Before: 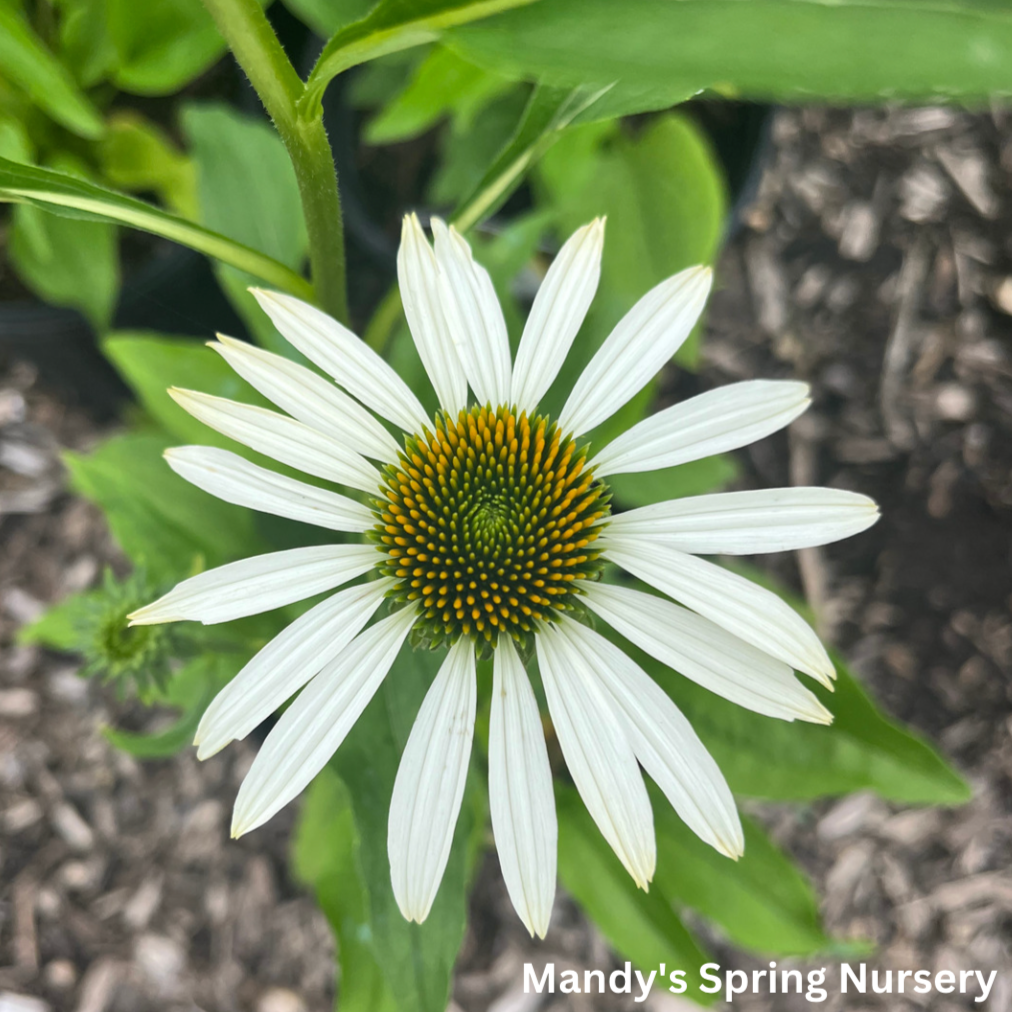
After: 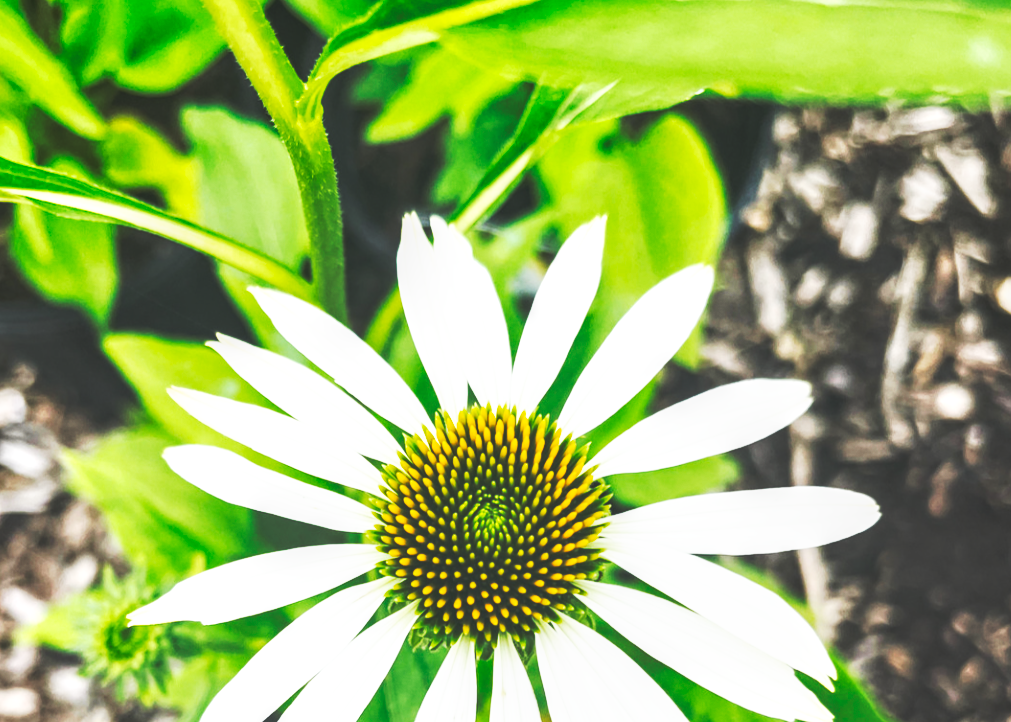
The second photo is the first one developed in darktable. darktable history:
crop: bottom 28.576%
local contrast: on, module defaults
base curve: curves: ch0 [(0, 0.015) (0.085, 0.116) (0.134, 0.298) (0.19, 0.545) (0.296, 0.764) (0.599, 0.982) (1, 1)], preserve colors none
